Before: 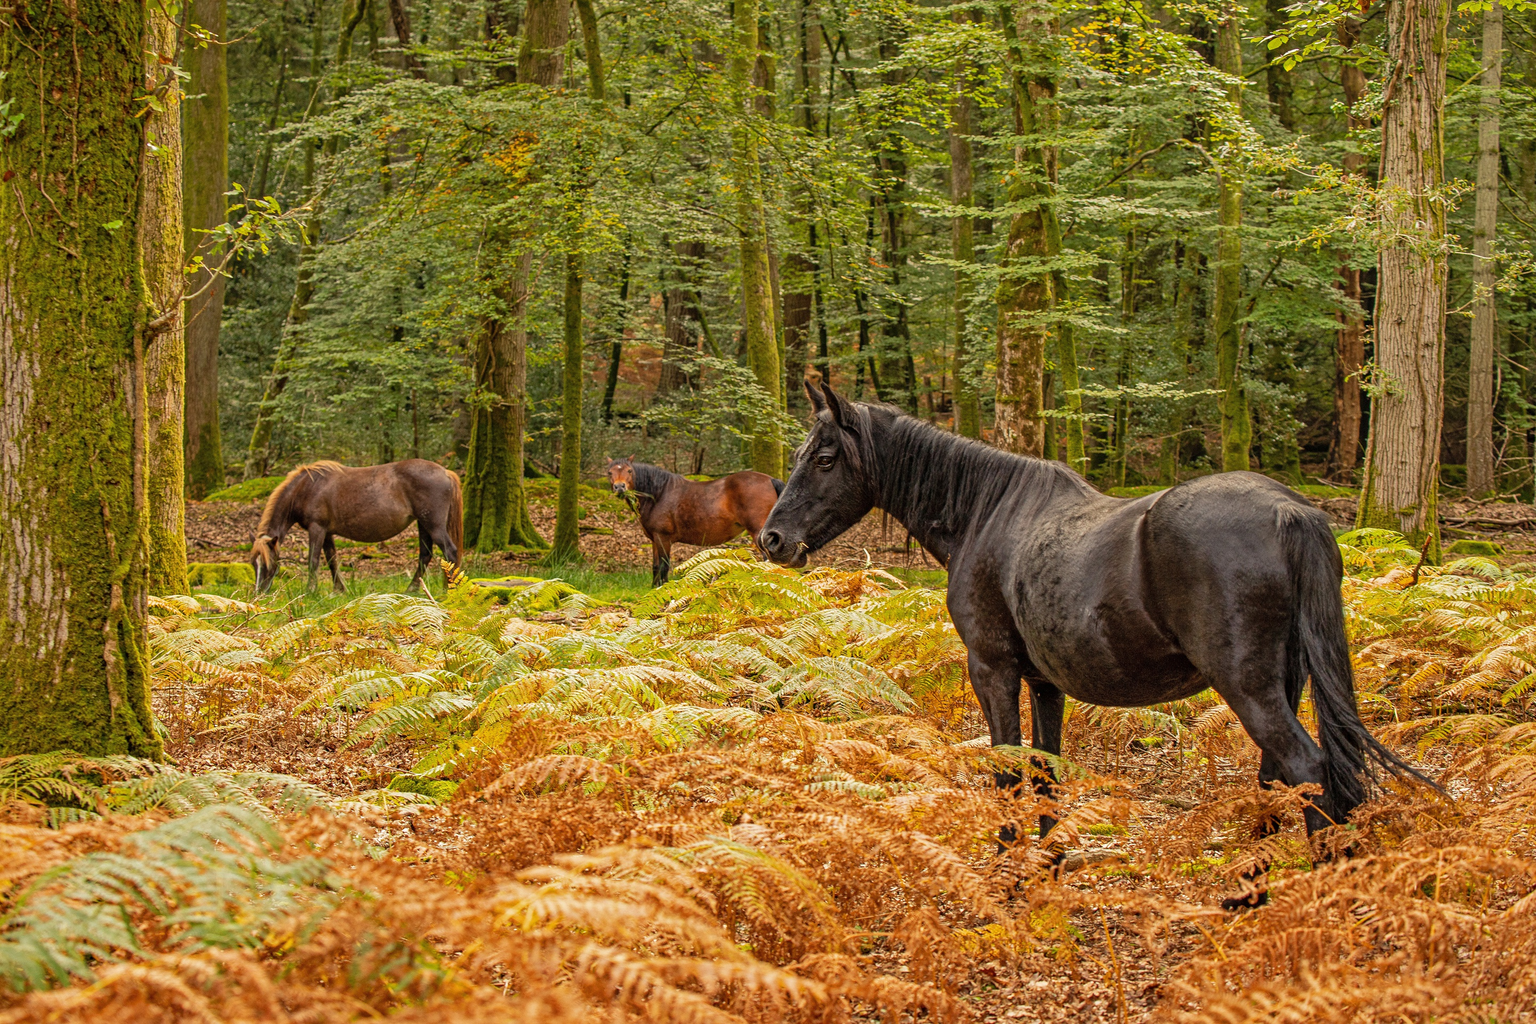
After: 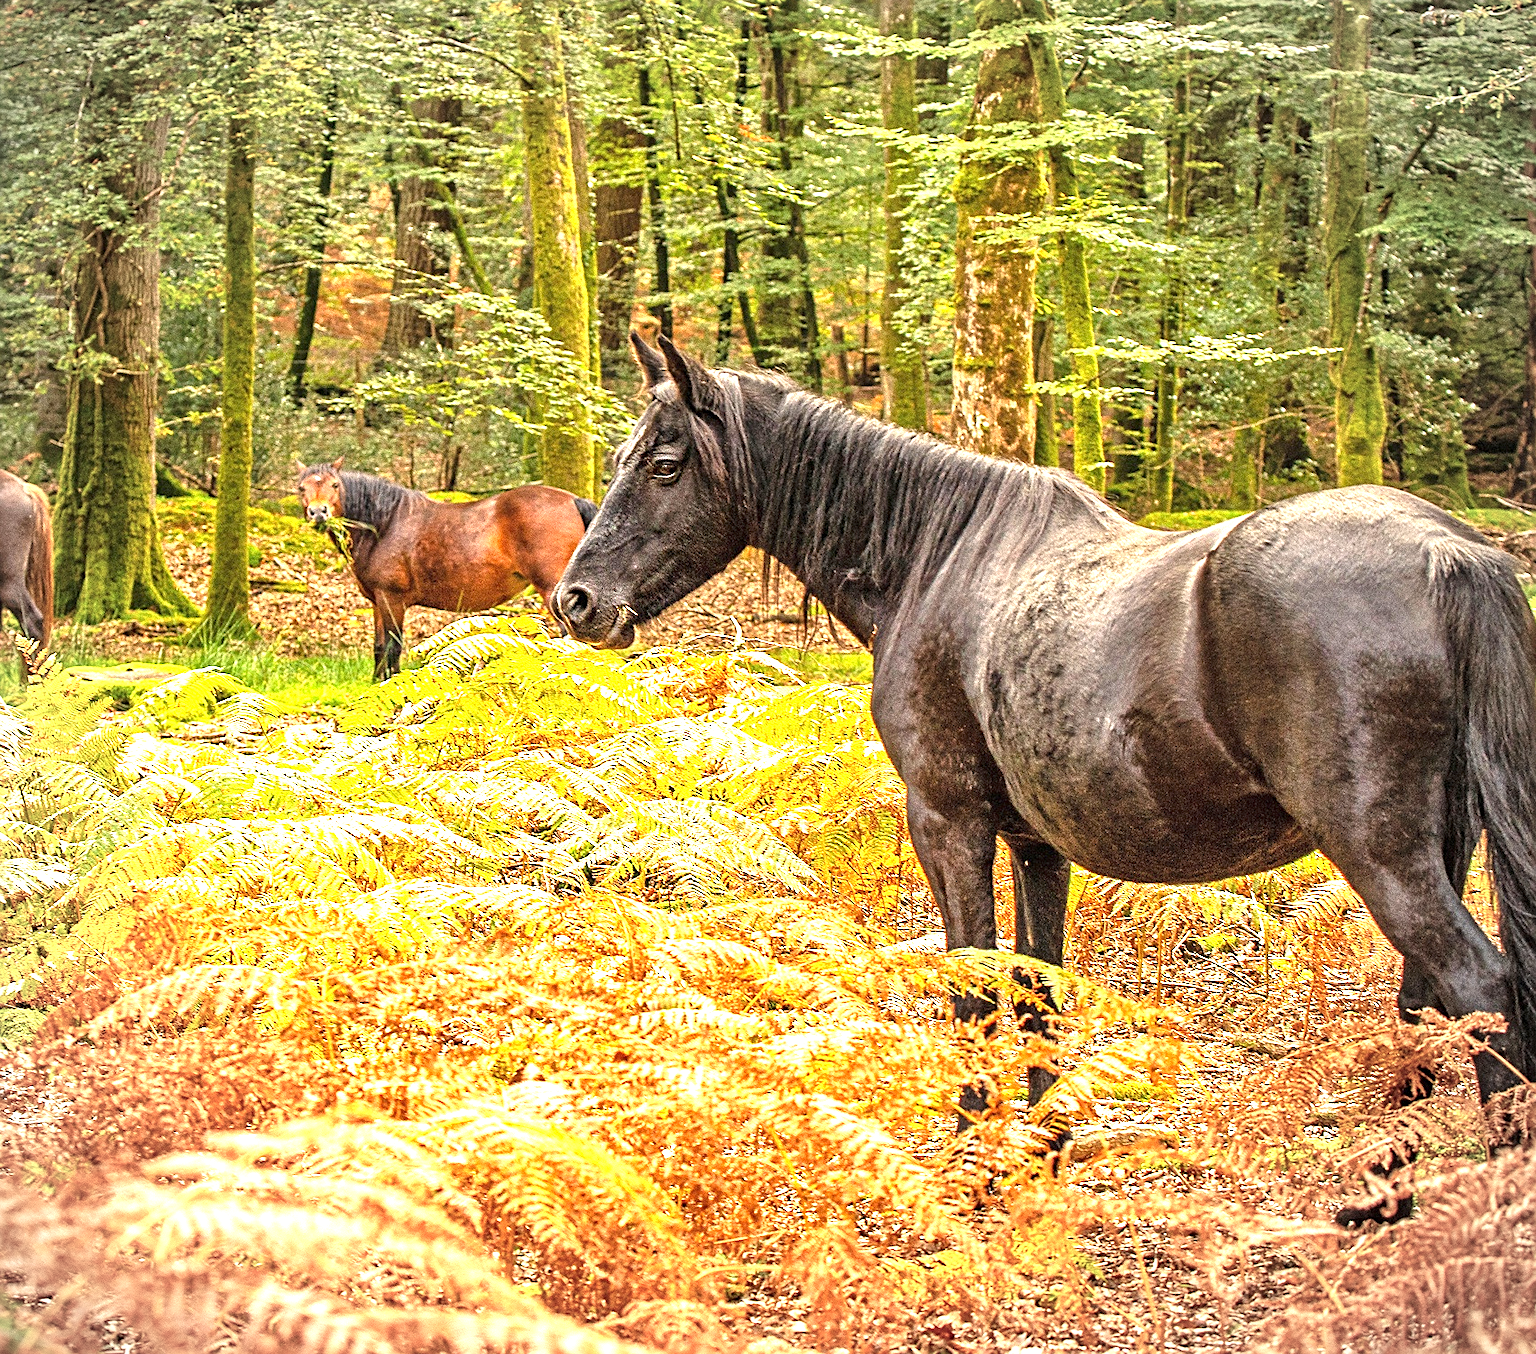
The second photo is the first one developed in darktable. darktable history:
vignetting: automatic ratio true
sharpen: on, module defaults
crop and rotate: left 28.118%, top 18.002%, right 12.699%, bottom 3.684%
exposure: black level correction 0, exposure 1.741 EV, compensate highlight preservation false
